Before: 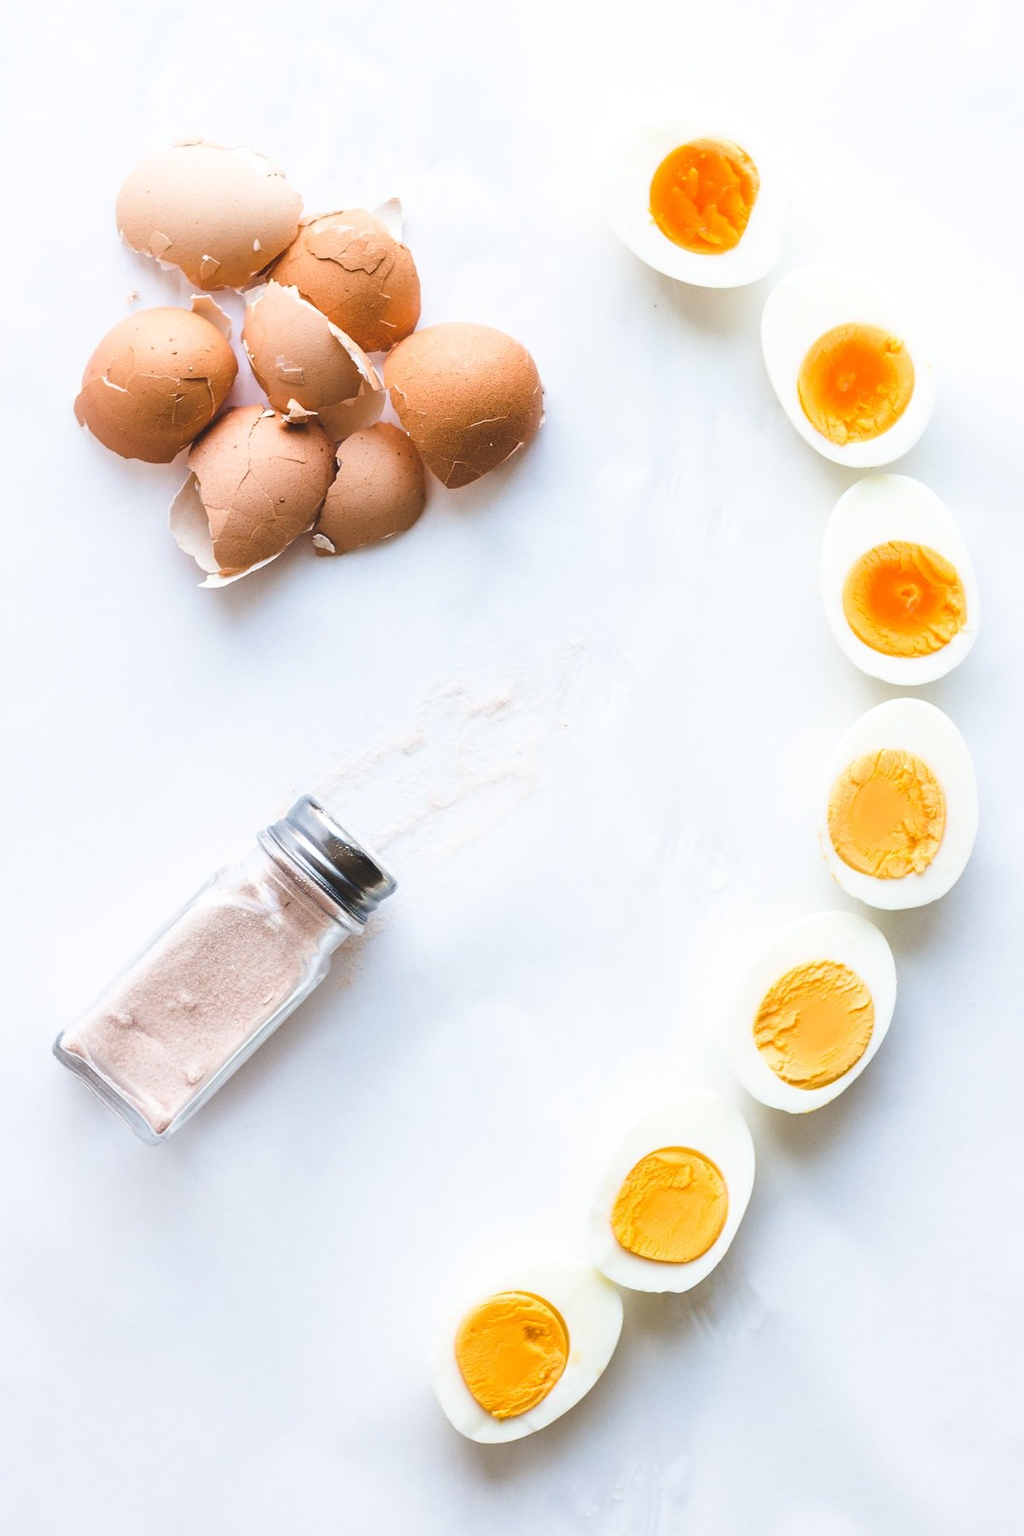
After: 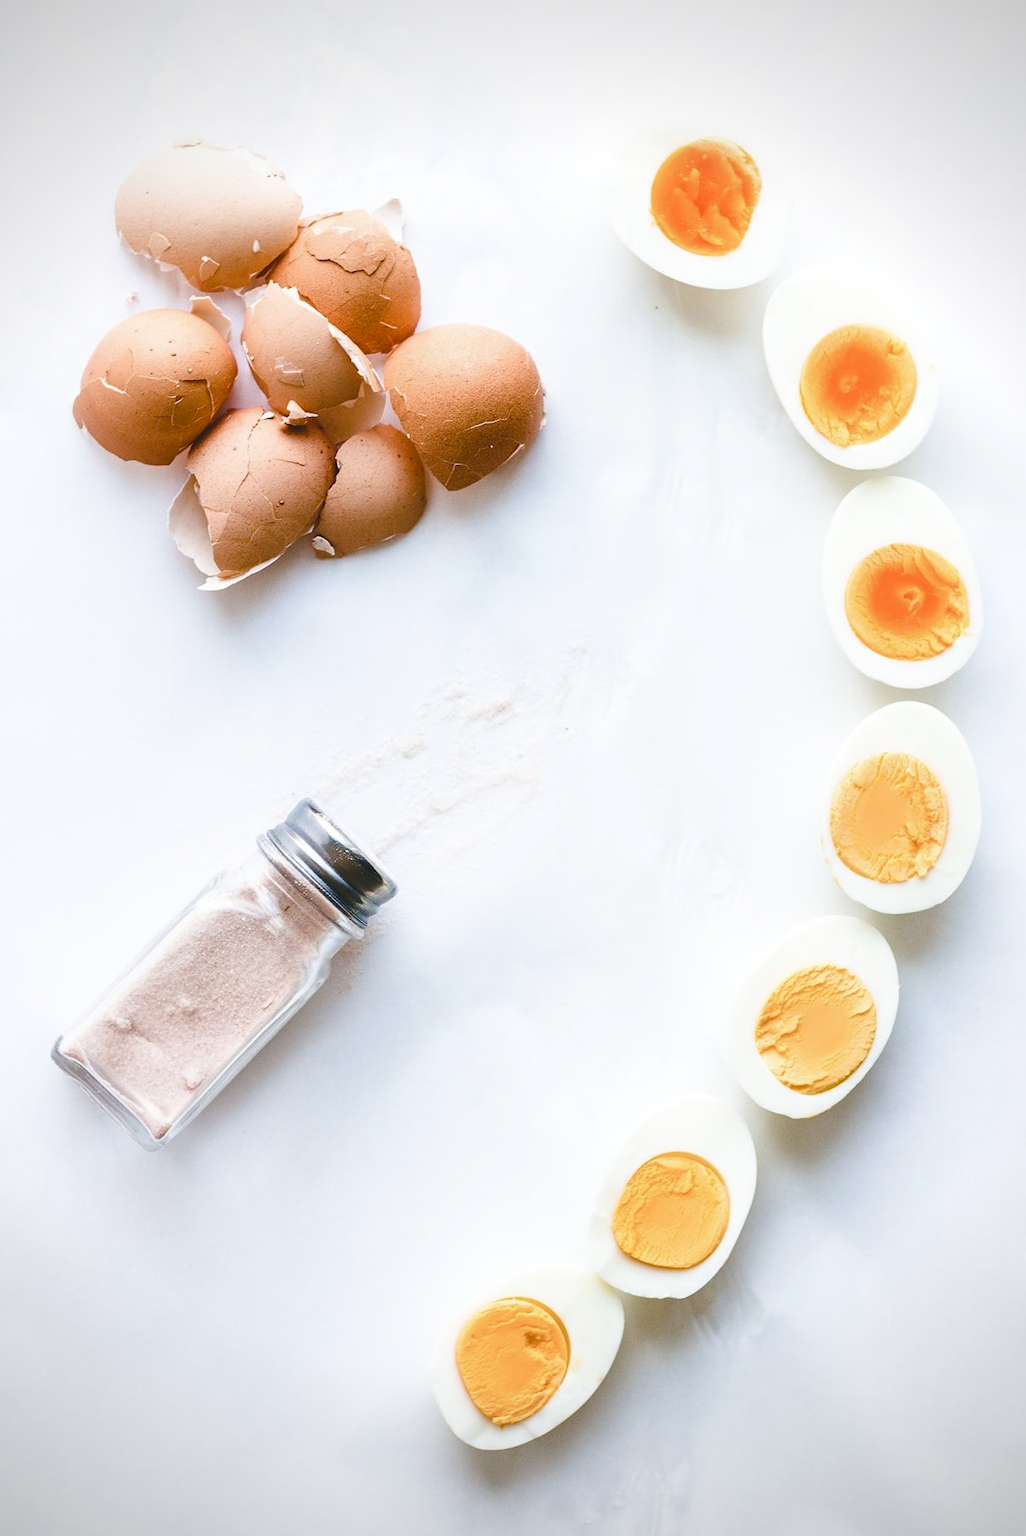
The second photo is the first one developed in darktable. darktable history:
vignetting: on, module defaults
crop: left 0.168%
color balance rgb: shadows lift › luminance -7.921%, shadows lift › chroma 2.16%, shadows lift › hue 199.11°, perceptual saturation grading › global saturation 20%, perceptual saturation grading › highlights -50.597%, perceptual saturation grading › shadows 31.15%, global vibrance 20%
